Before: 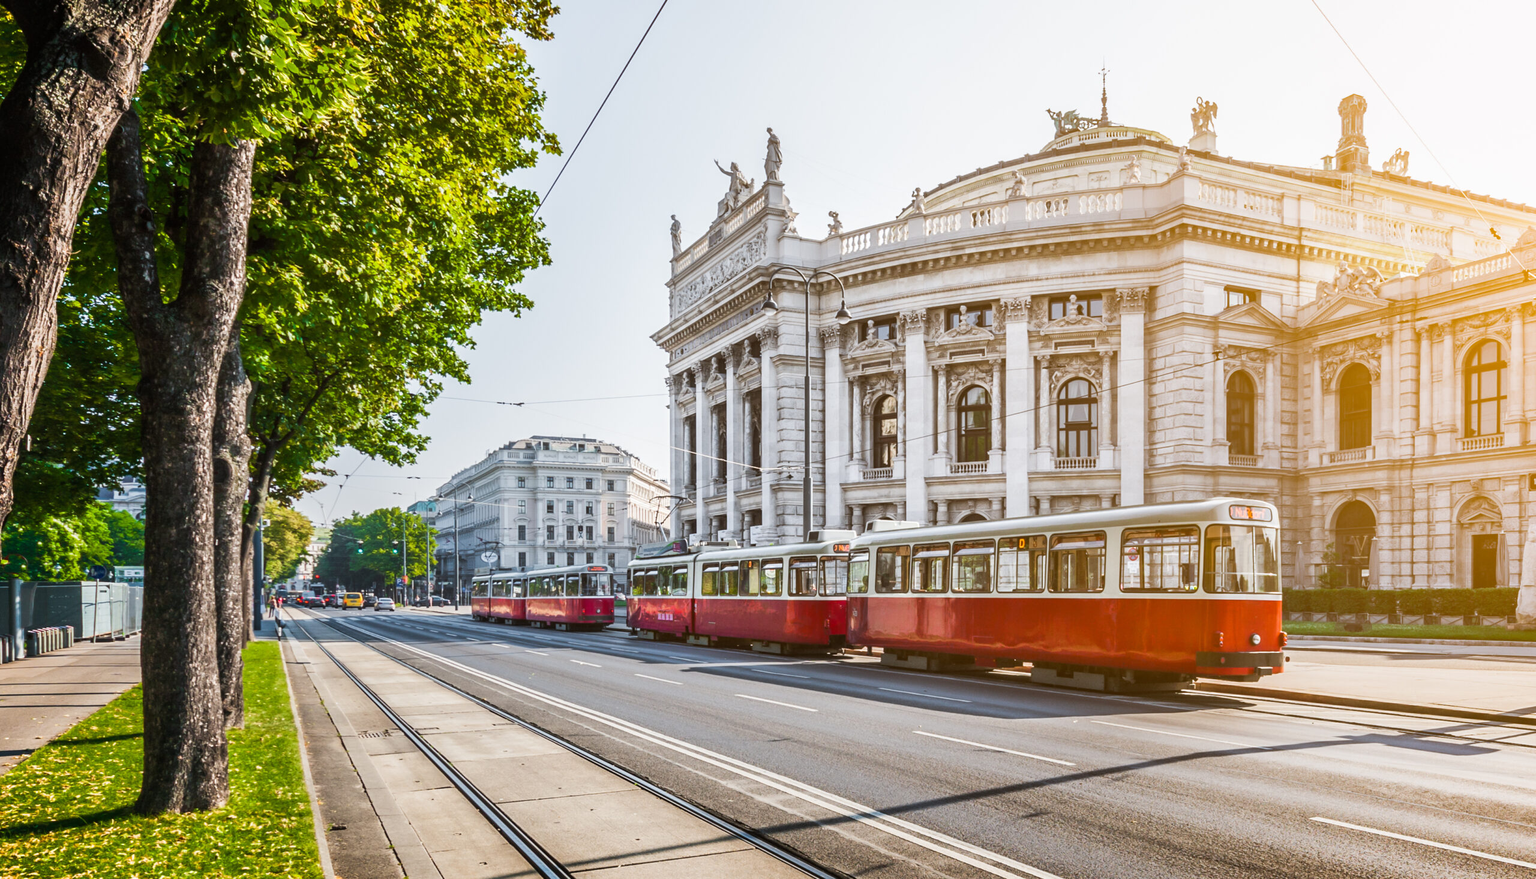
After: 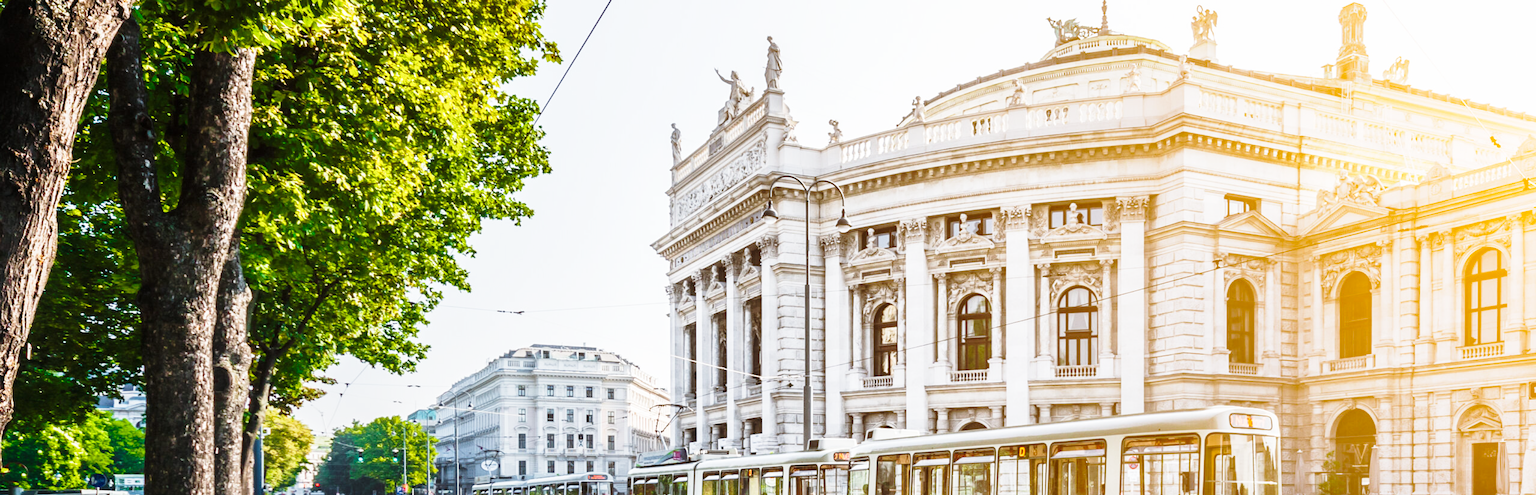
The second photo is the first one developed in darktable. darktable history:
crop and rotate: top 10.457%, bottom 33.159%
base curve: curves: ch0 [(0, 0) (0.028, 0.03) (0.121, 0.232) (0.46, 0.748) (0.859, 0.968) (1, 1)], preserve colors none
